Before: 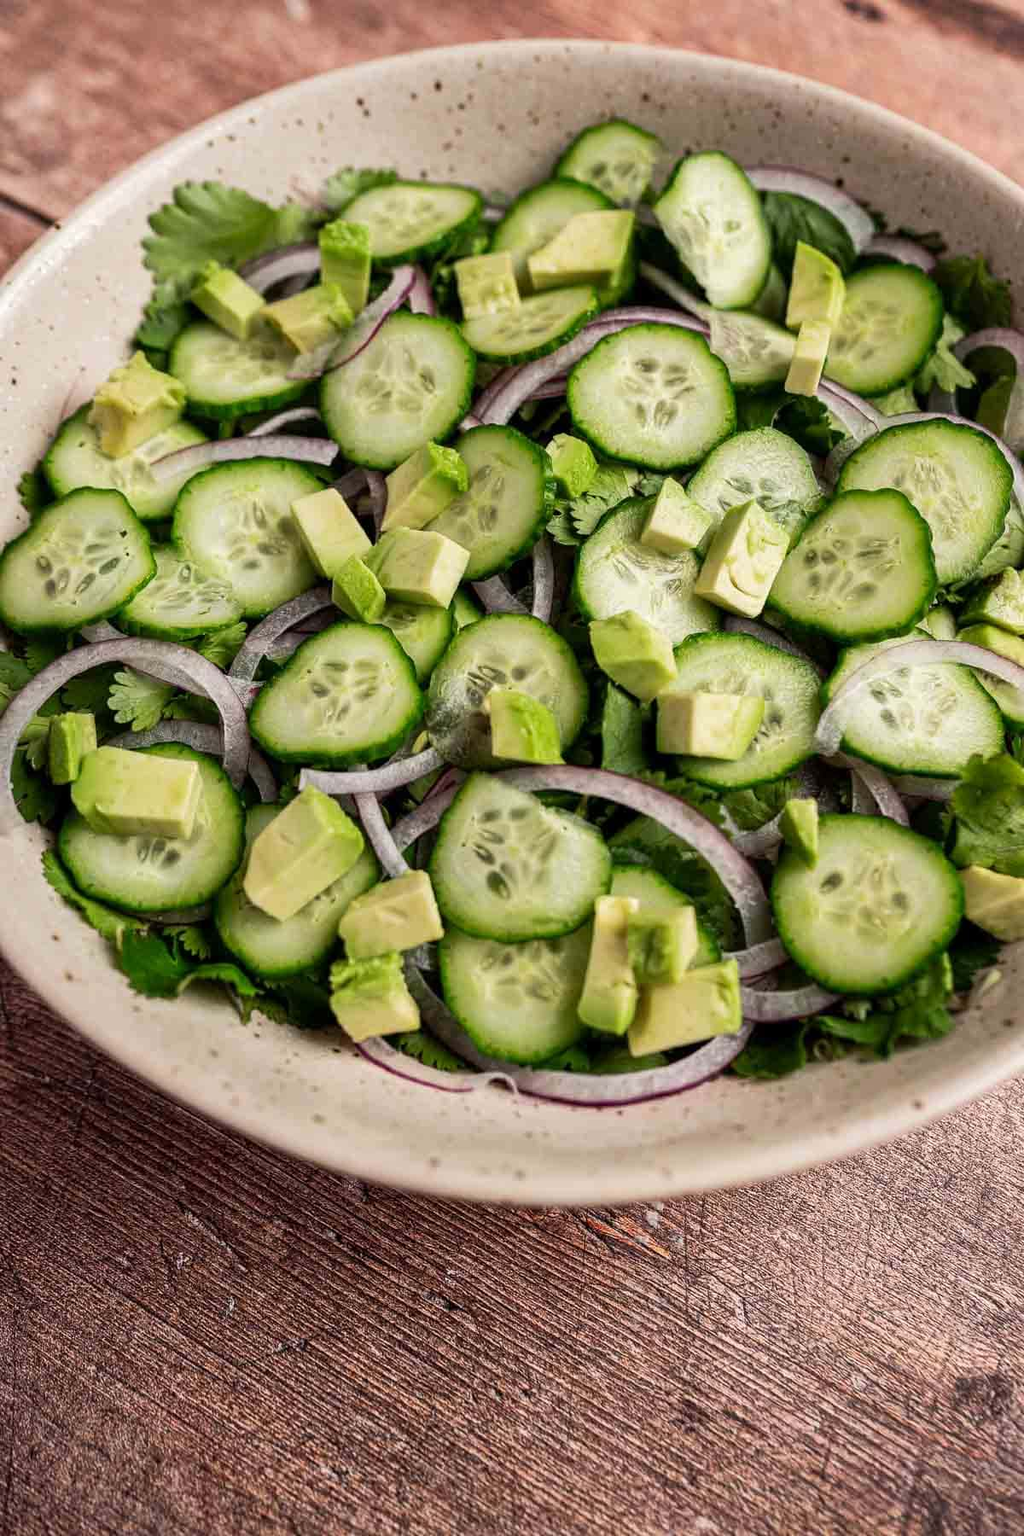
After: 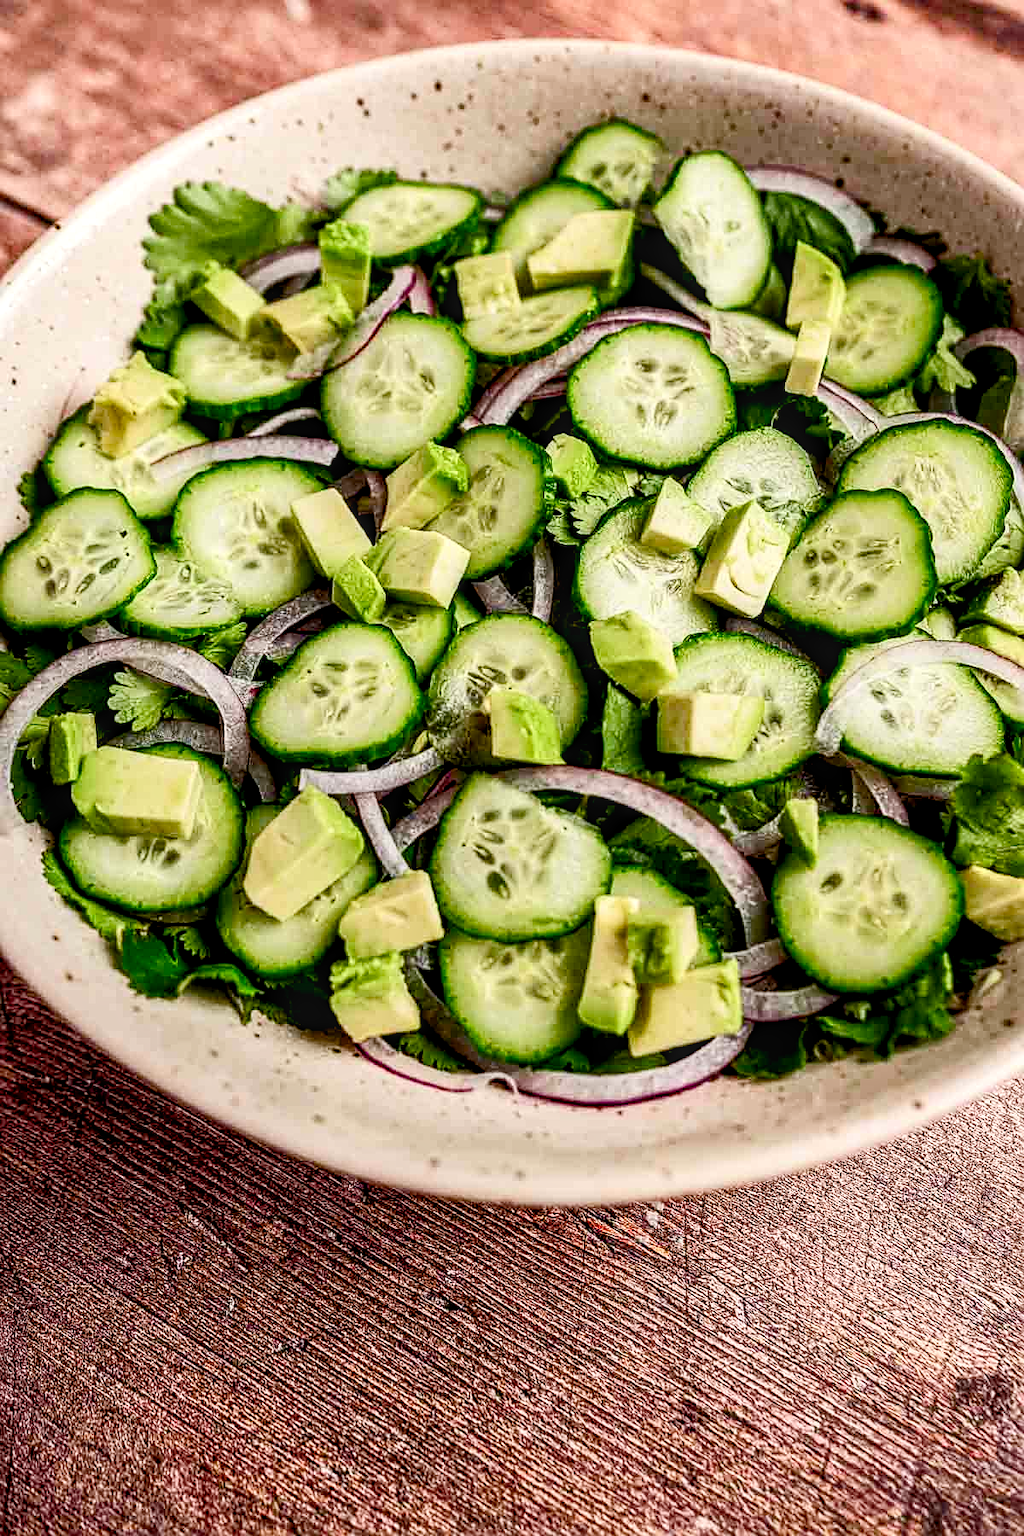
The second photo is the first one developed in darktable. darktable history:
color balance rgb: perceptual saturation grading › global saturation 20%, perceptual saturation grading › highlights -50%, perceptual saturation grading › shadows 30%
sharpen: on, module defaults
contrast brightness saturation: contrast 0.23, brightness 0.1, saturation 0.29
local contrast: highlights 35%, detail 135%
exposure: black level correction 0.009, exposure 0.014 EV, compensate highlight preservation false
